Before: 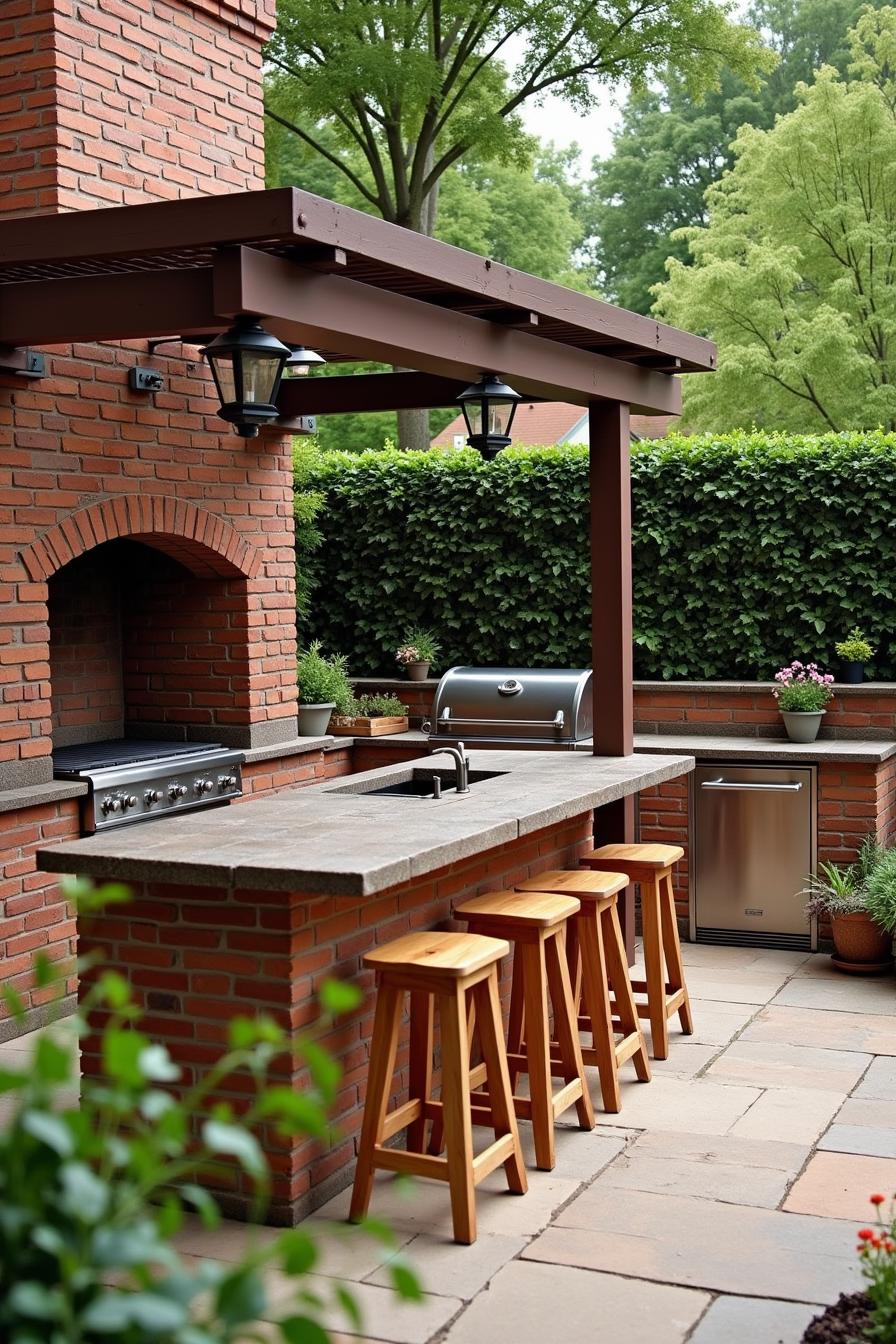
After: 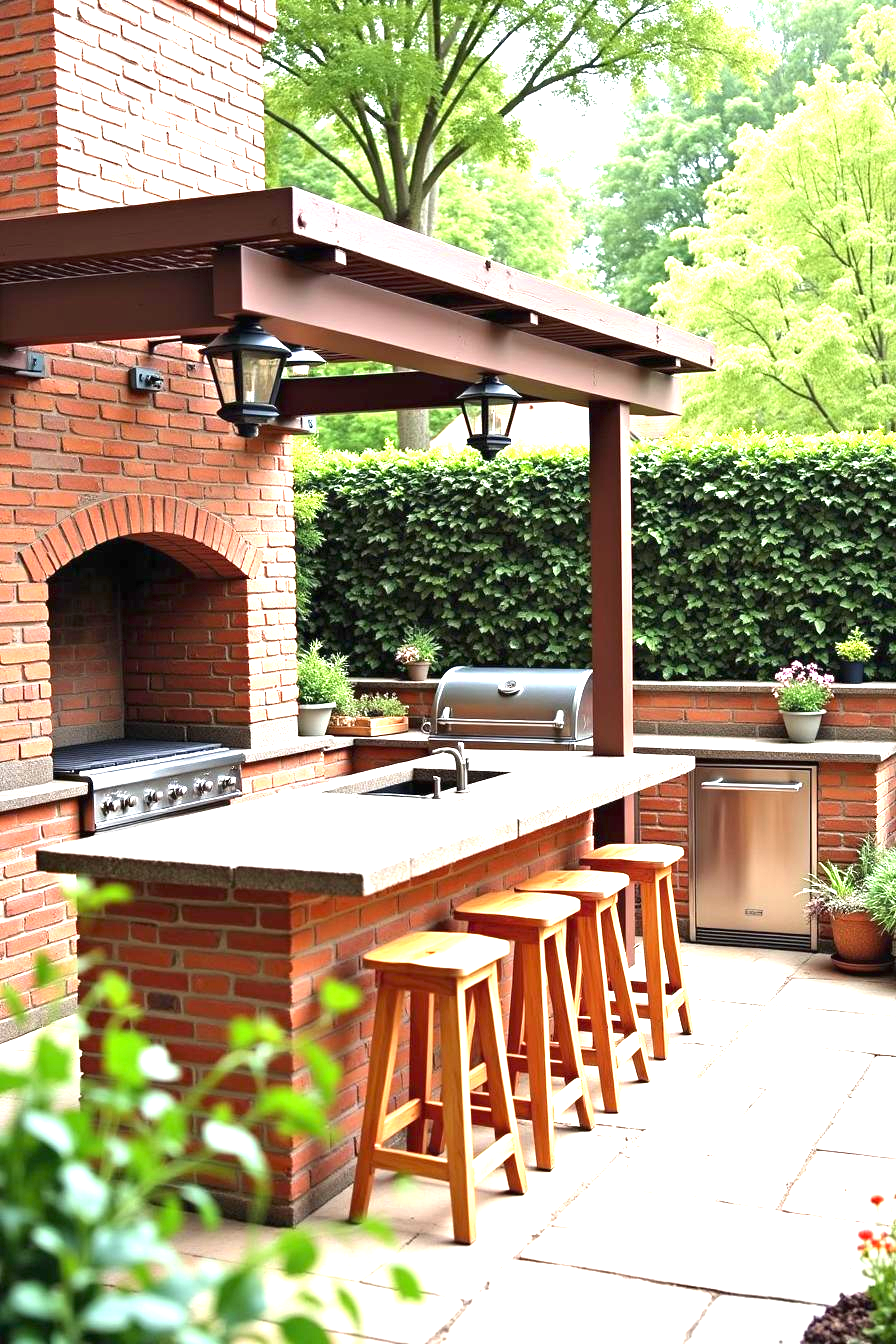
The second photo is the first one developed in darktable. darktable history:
exposure: black level correction 0, exposure 1.874 EV, compensate highlight preservation false
